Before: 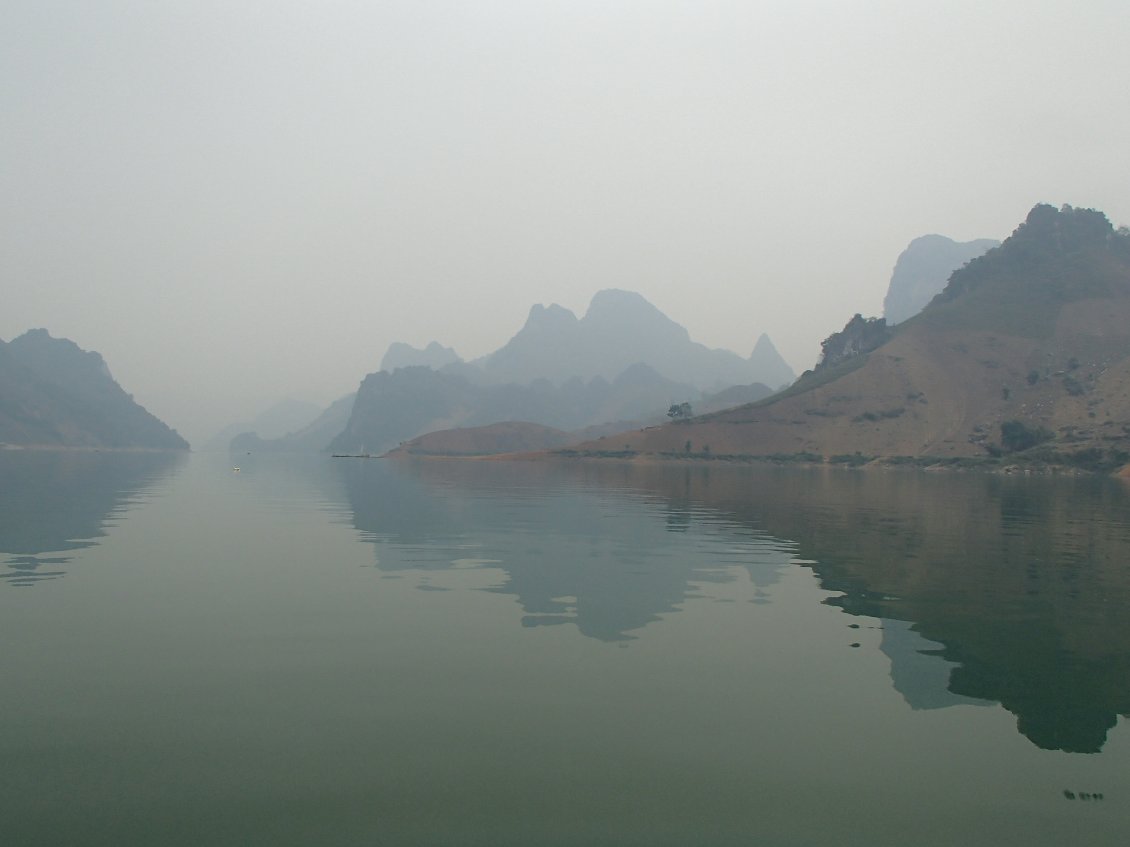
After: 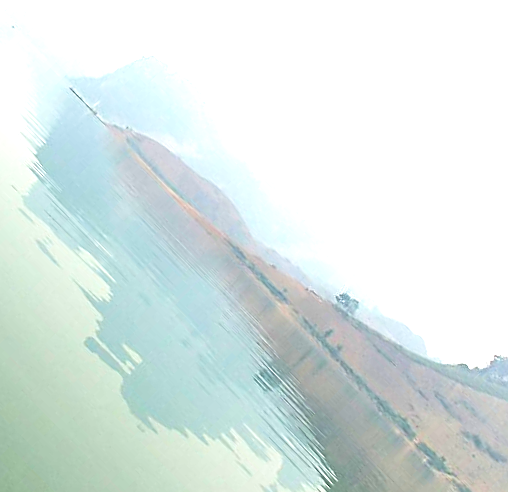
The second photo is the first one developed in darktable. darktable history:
crop and rotate: angle -45.16°, top 16.444%, right 0.872%, bottom 11.707%
color correction: highlights b* -0.04
velvia: on, module defaults
sharpen: amount 0.494
exposure: black level correction 0.002, exposure 1.996 EV, compensate highlight preservation false
